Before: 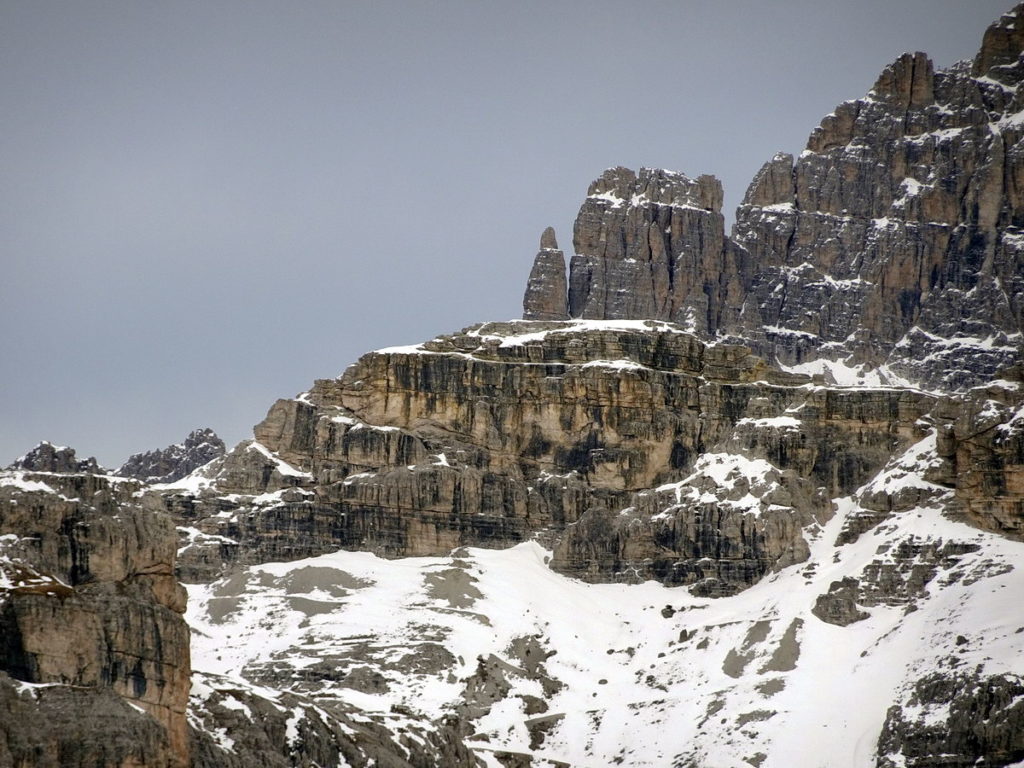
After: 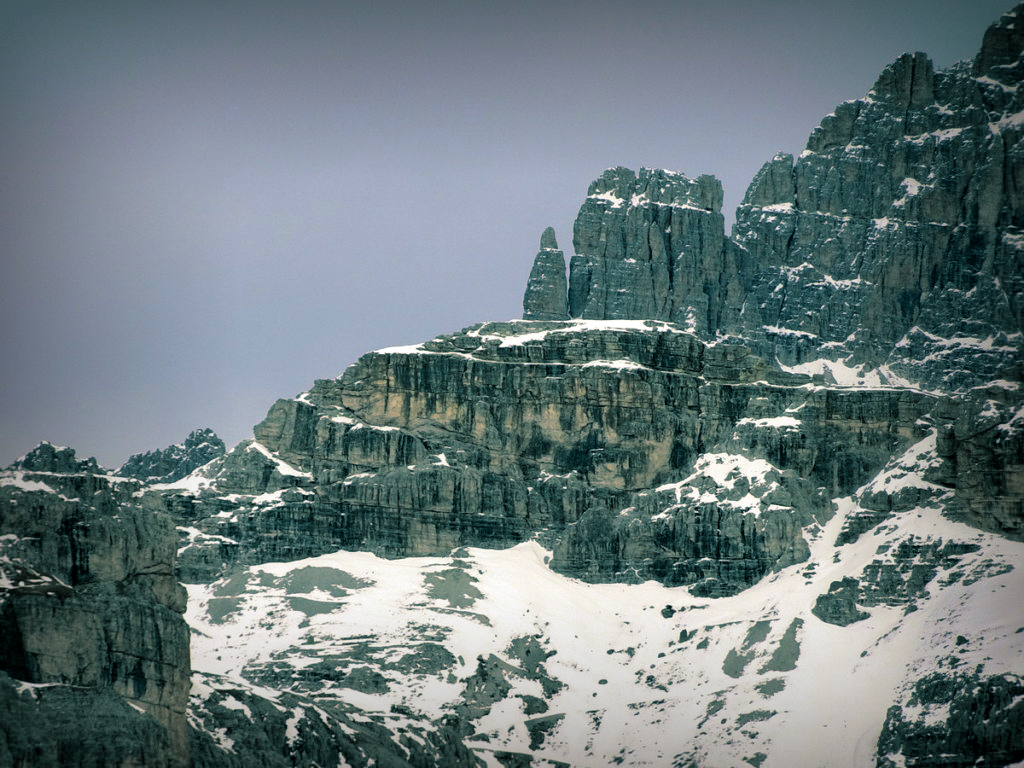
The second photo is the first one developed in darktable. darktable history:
color balance rgb: perceptual saturation grading › global saturation 20%, global vibrance 20%
vignetting: fall-off start 53.2%, brightness -0.594, saturation 0, automatic ratio true, width/height ratio 1.313, shape 0.22, unbound false
split-toning: shadows › hue 186.43°, highlights › hue 49.29°, compress 30.29%
tone equalizer: on, module defaults
